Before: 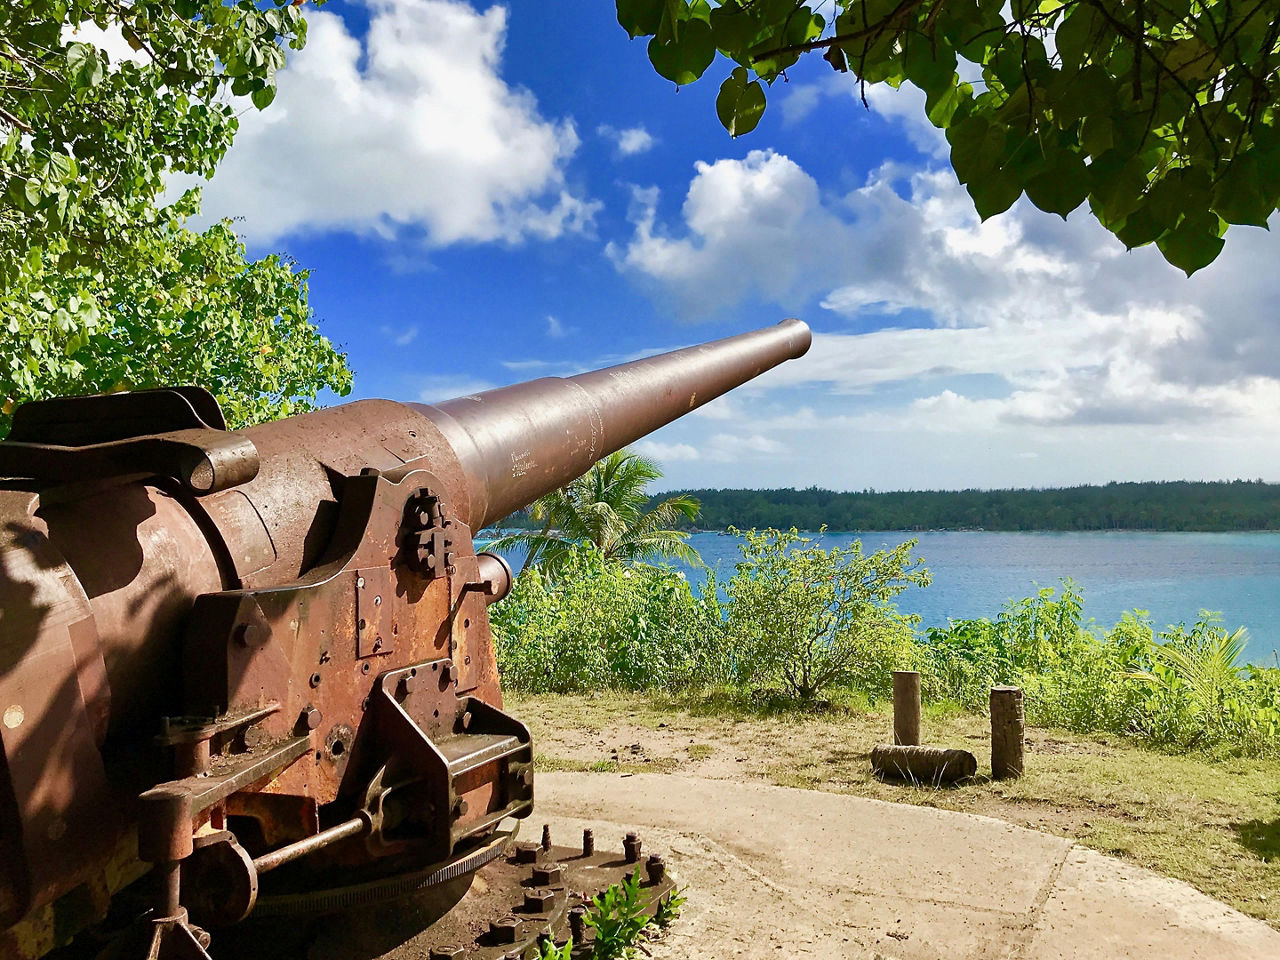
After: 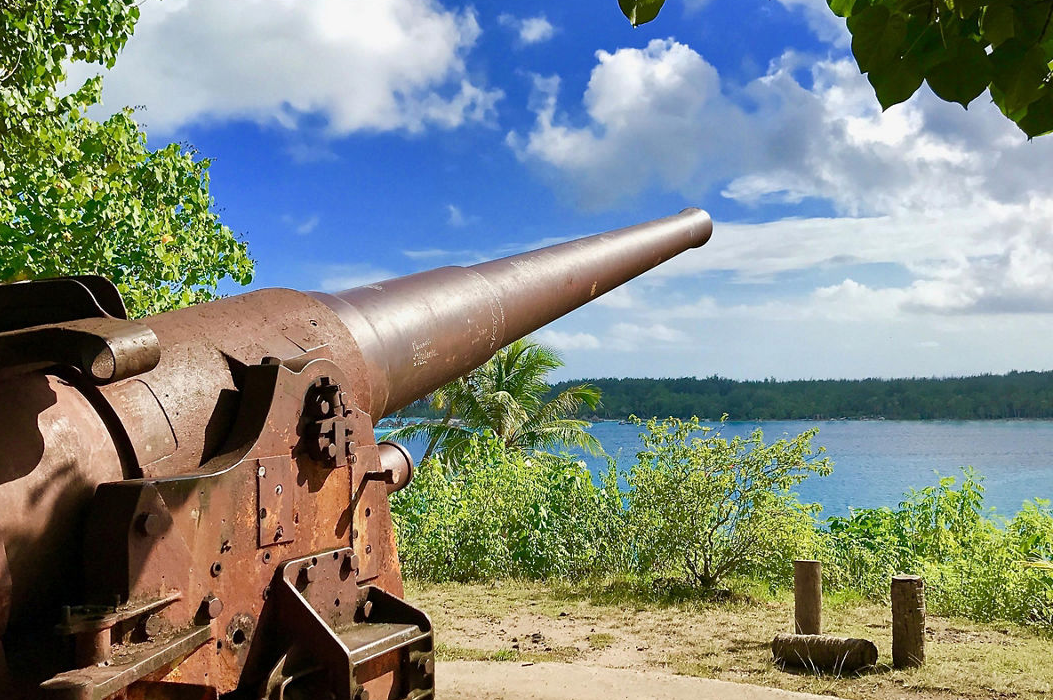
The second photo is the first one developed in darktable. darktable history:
crop: left 7.752%, top 11.623%, right 9.926%, bottom 15.398%
